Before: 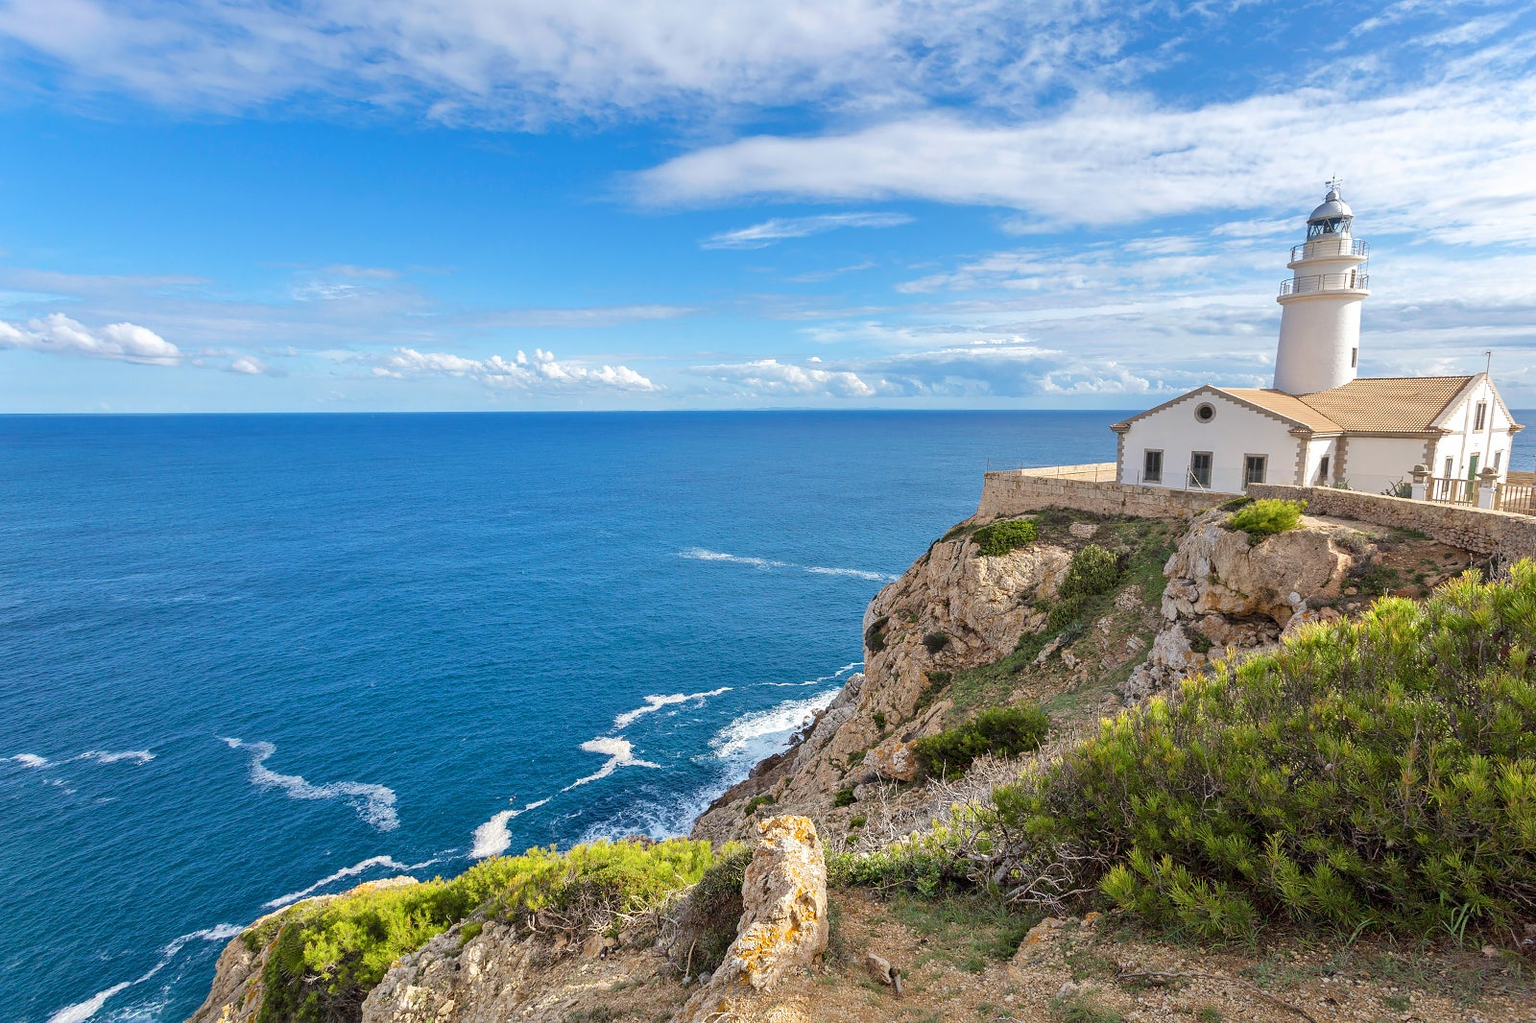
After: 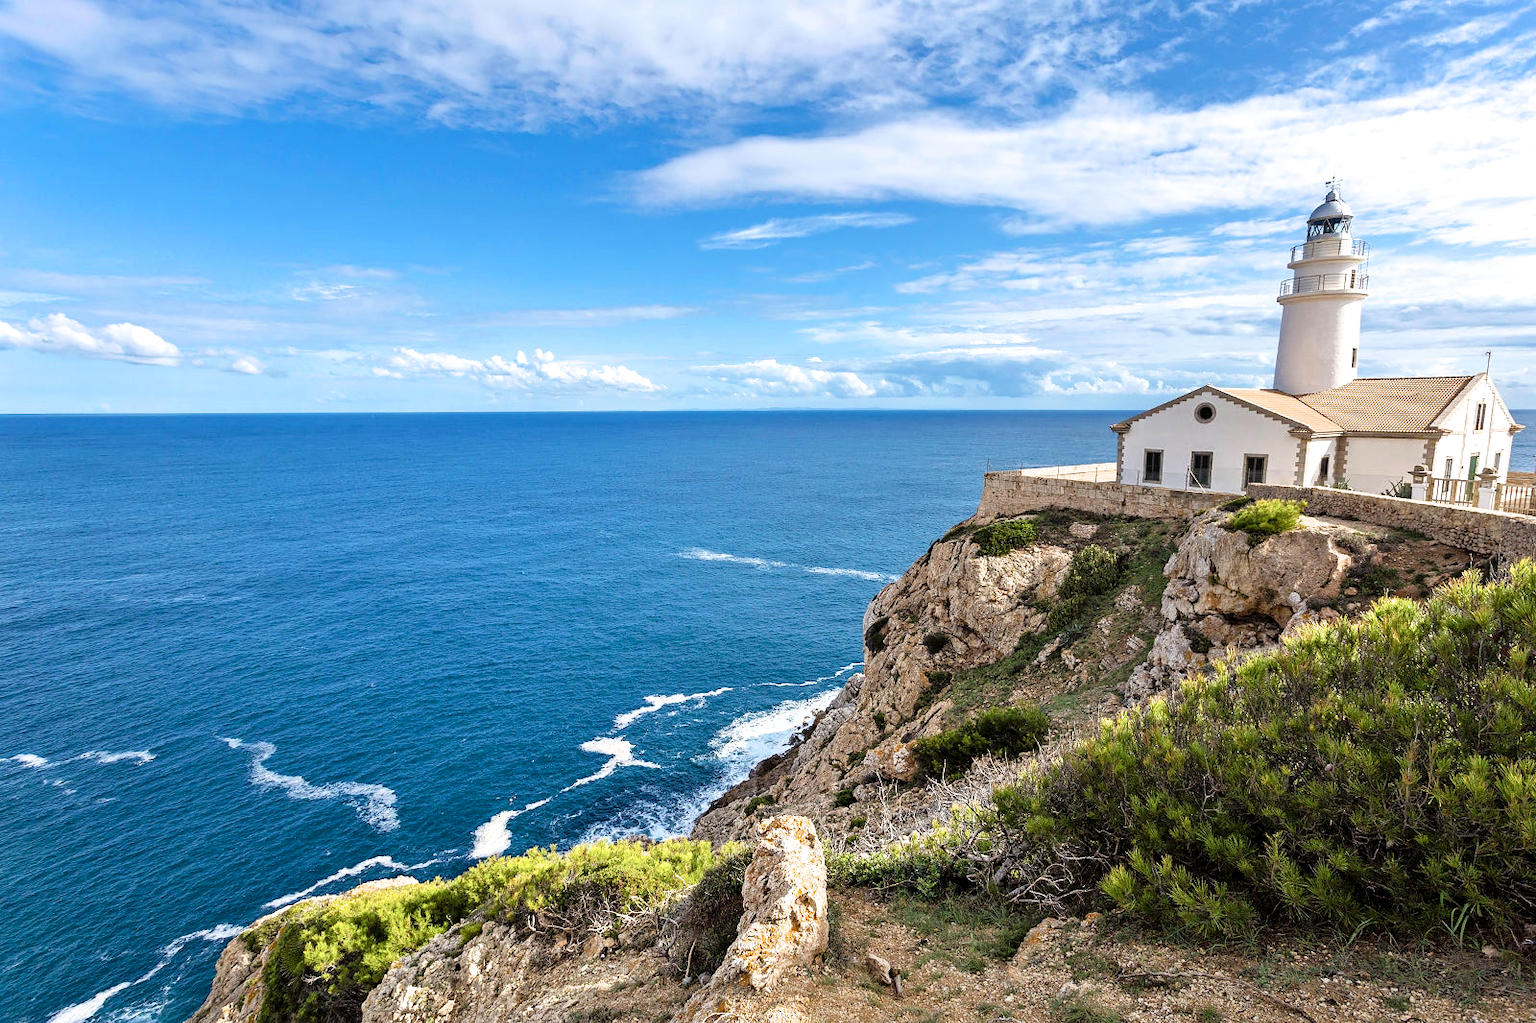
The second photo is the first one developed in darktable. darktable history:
filmic rgb: black relative exposure -8.02 EV, white relative exposure 2.18 EV, hardness 6.89
haze removal: adaptive false
